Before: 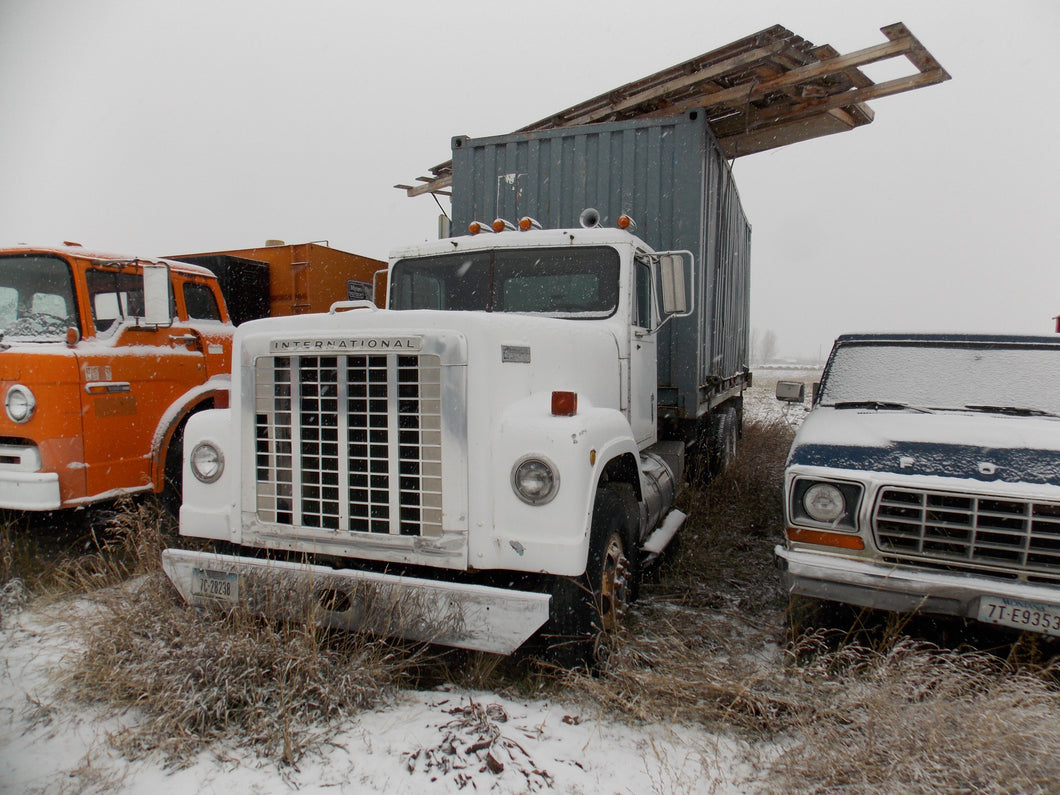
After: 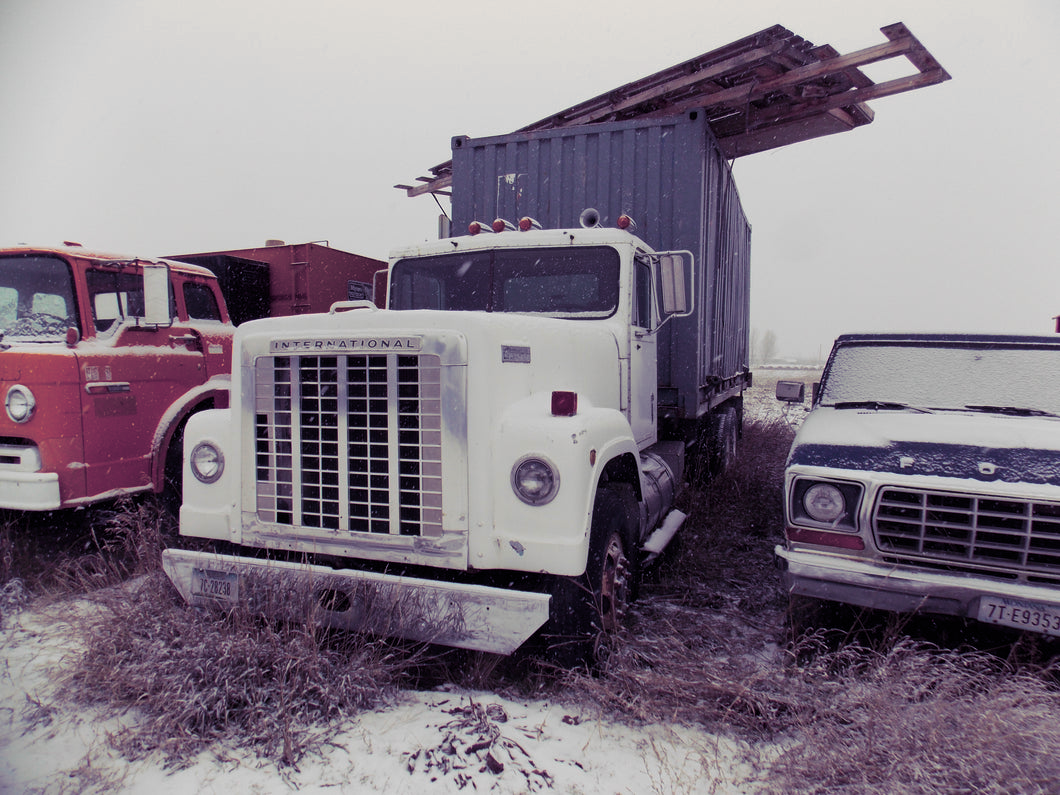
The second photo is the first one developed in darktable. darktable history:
color balance rgb: perceptual saturation grading › global saturation 35%, perceptual saturation grading › highlights -25%, perceptual saturation grading › shadows 50%
split-toning: shadows › hue 255.6°, shadows › saturation 0.66, highlights › hue 43.2°, highlights › saturation 0.68, balance -50.1
